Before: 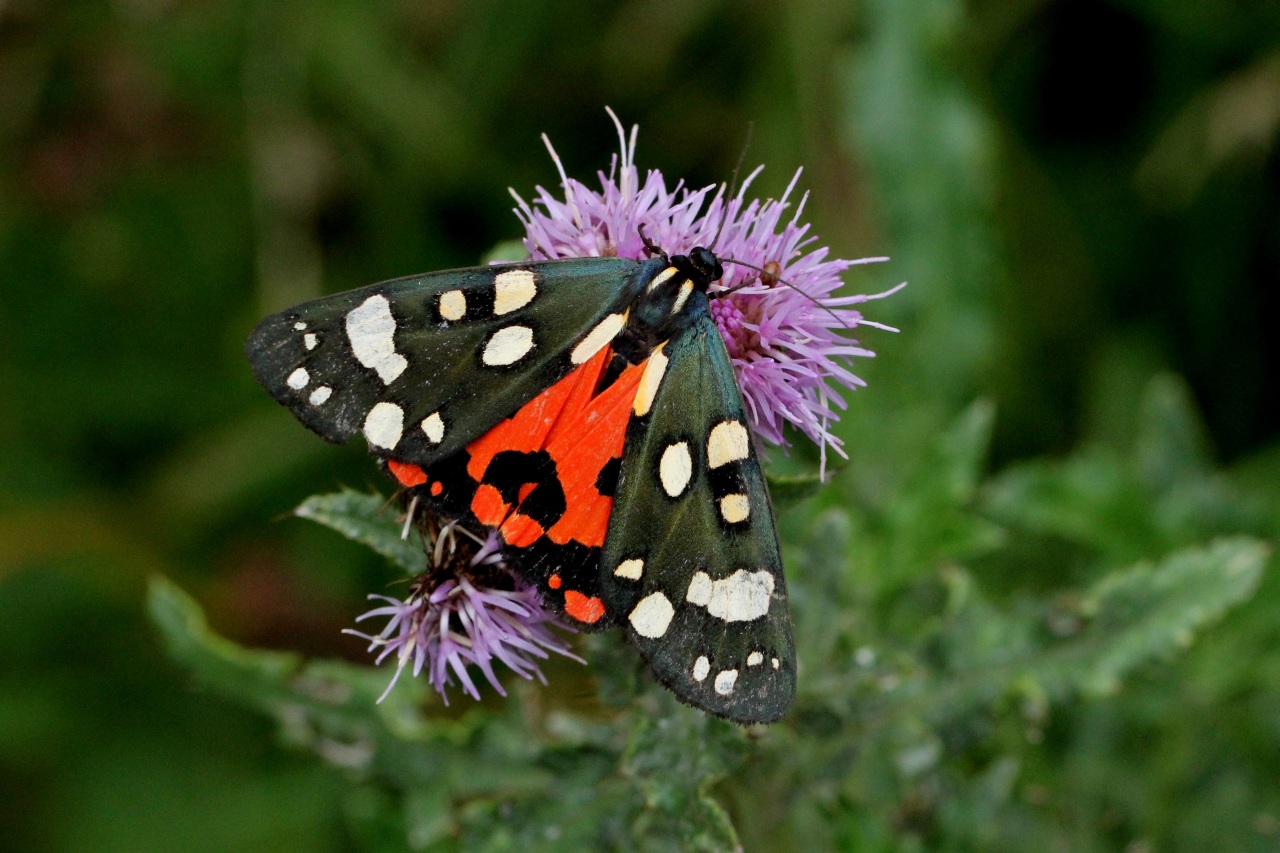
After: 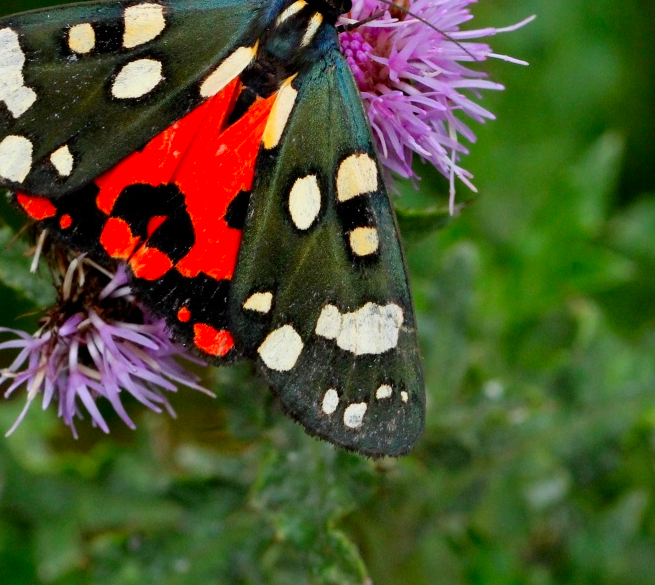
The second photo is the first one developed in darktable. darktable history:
color correction: highlights b* 0.035, saturation 1.32
crop and rotate: left 28.987%, top 31.361%, right 19.802%
